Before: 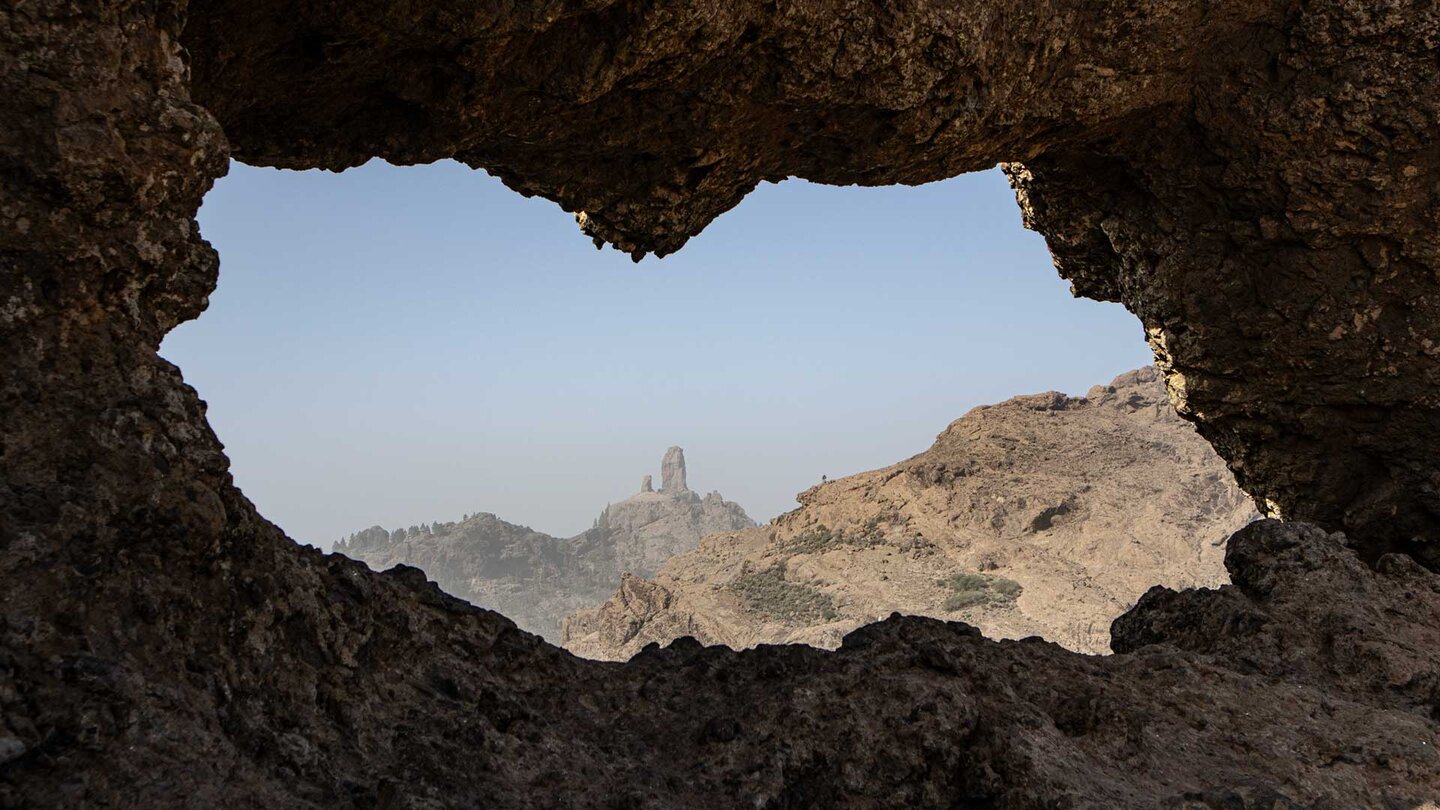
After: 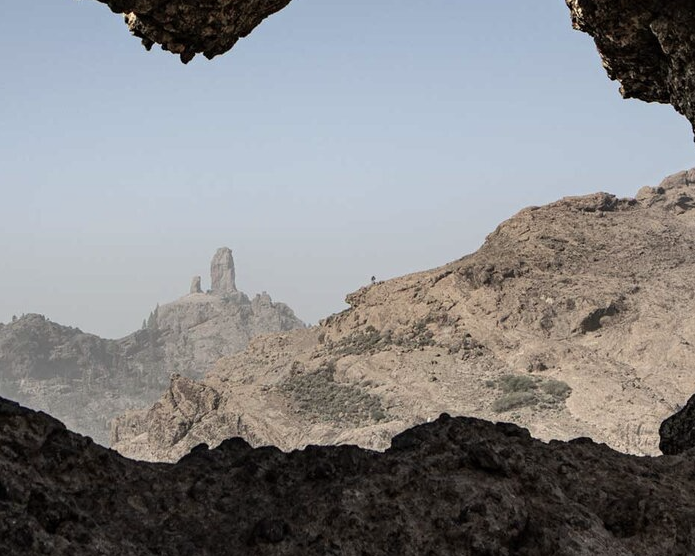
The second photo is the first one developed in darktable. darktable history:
color balance: input saturation 100.43%, contrast fulcrum 14.22%, output saturation 70.41%
crop: left 31.379%, top 24.658%, right 20.326%, bottom 6.628%
